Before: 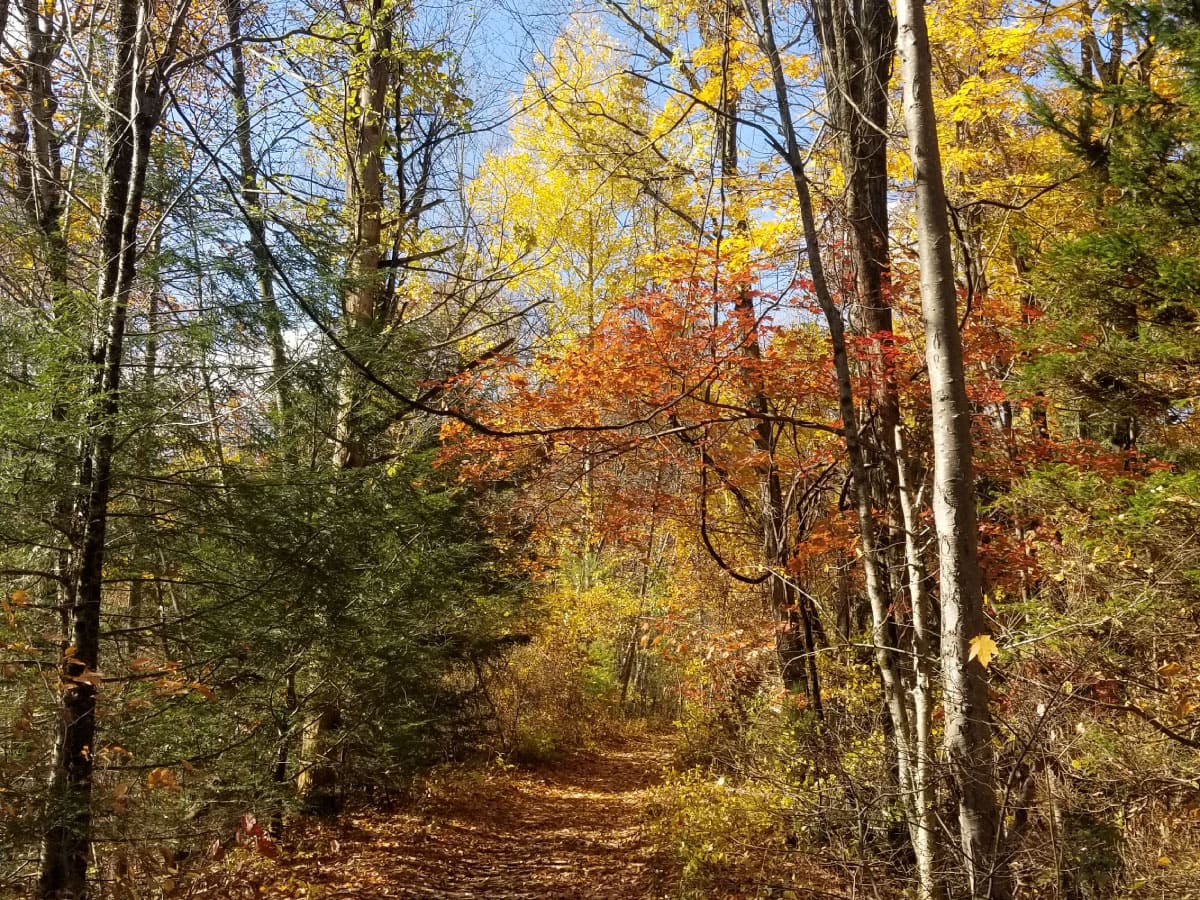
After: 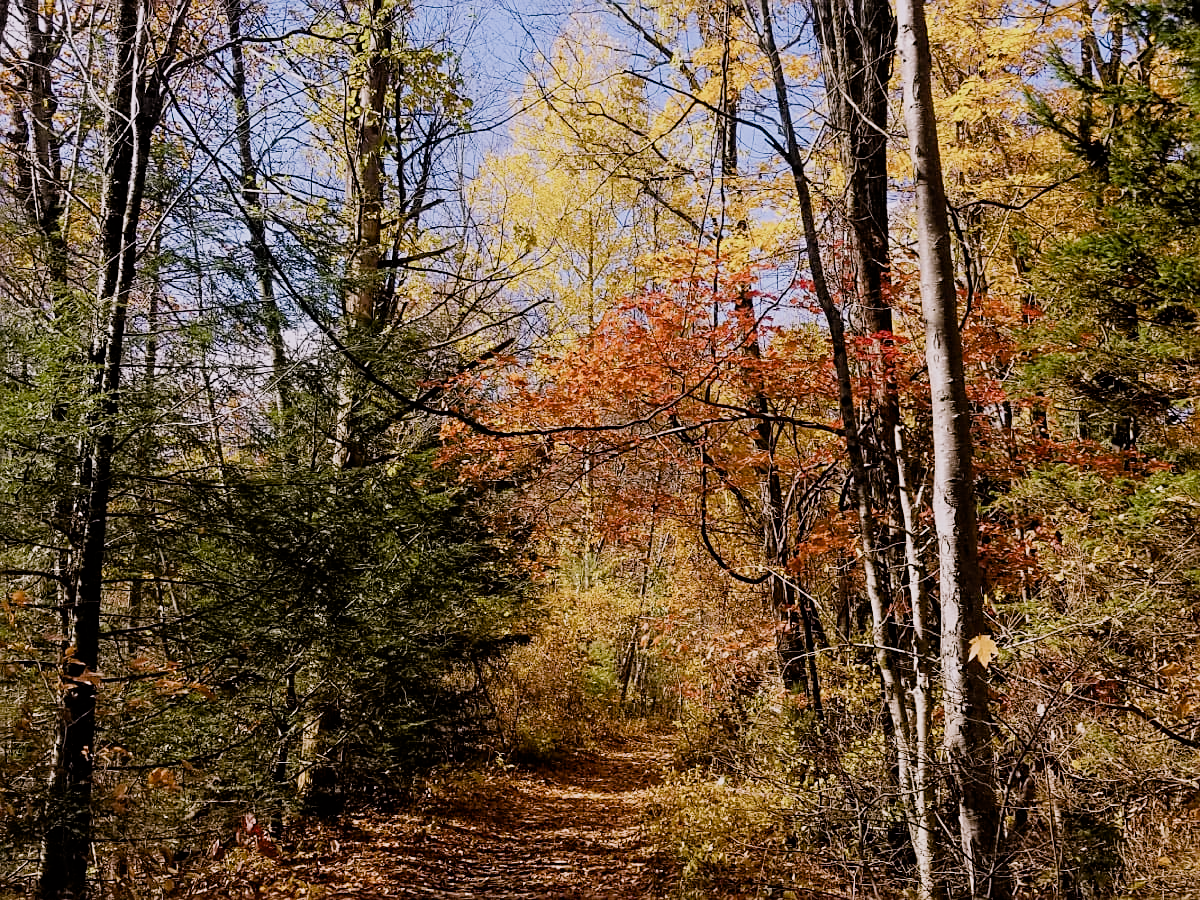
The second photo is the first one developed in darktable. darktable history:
filmic rgb: black relative exposure -5 EV, hardness 2.88, contrast 1.3, highlights saturation mix -30%
white balance: red 1.066, blue 1.119
sharpen: on, module defaults
exposure: exposure -0.153 EV, compensate highlight preservation false
color balance rgb: shadows lift › chroma 1%, shadows lift › hue 113°, highlights gain › chroma 0.2%, highlights gain › hue 333°, perceptual saturation grading › global saturation 20%, perceptual saturation grading › highlights -50%, perceptual saturation grading › shadows 25%, contrast -10%
